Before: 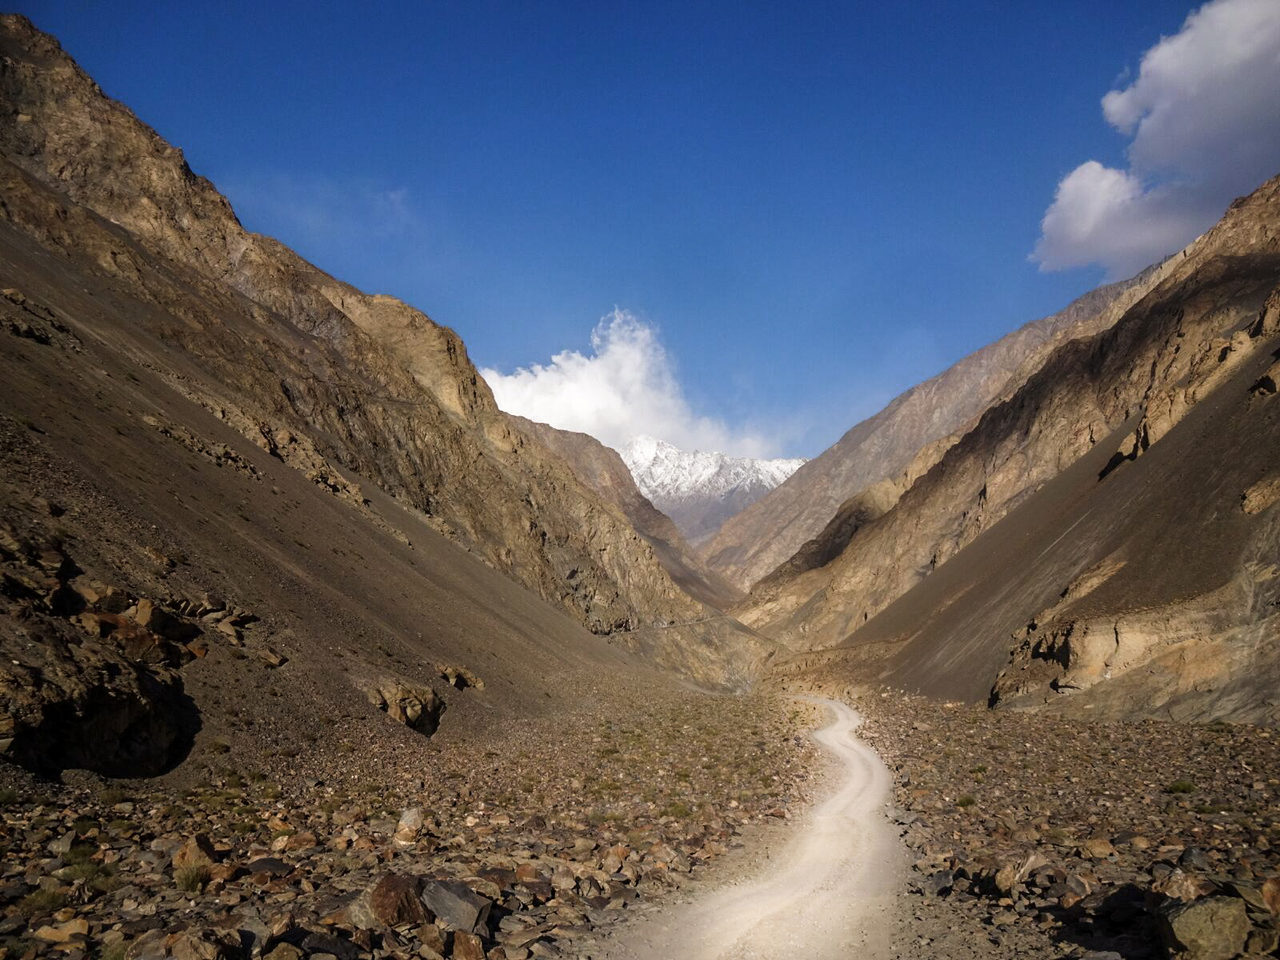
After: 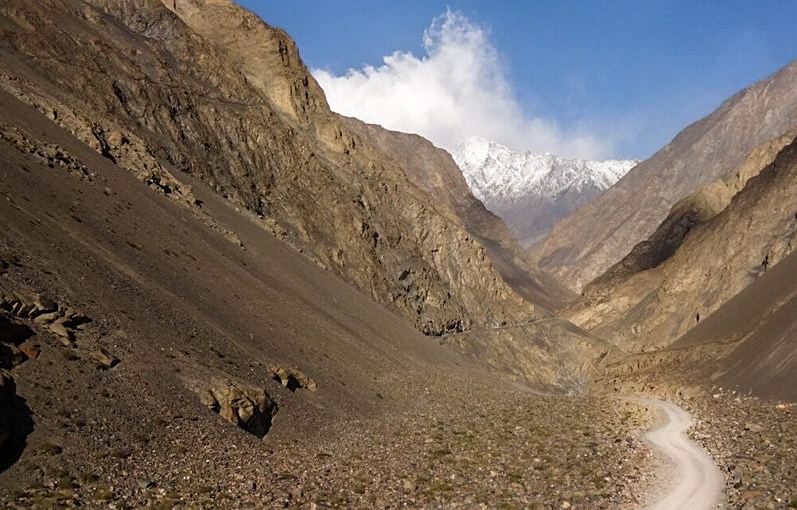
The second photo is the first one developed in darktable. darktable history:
crop: left 13.161%, top 31.21%, right 24.509%, bottom 15.653%
sharpen: amount 0.21
